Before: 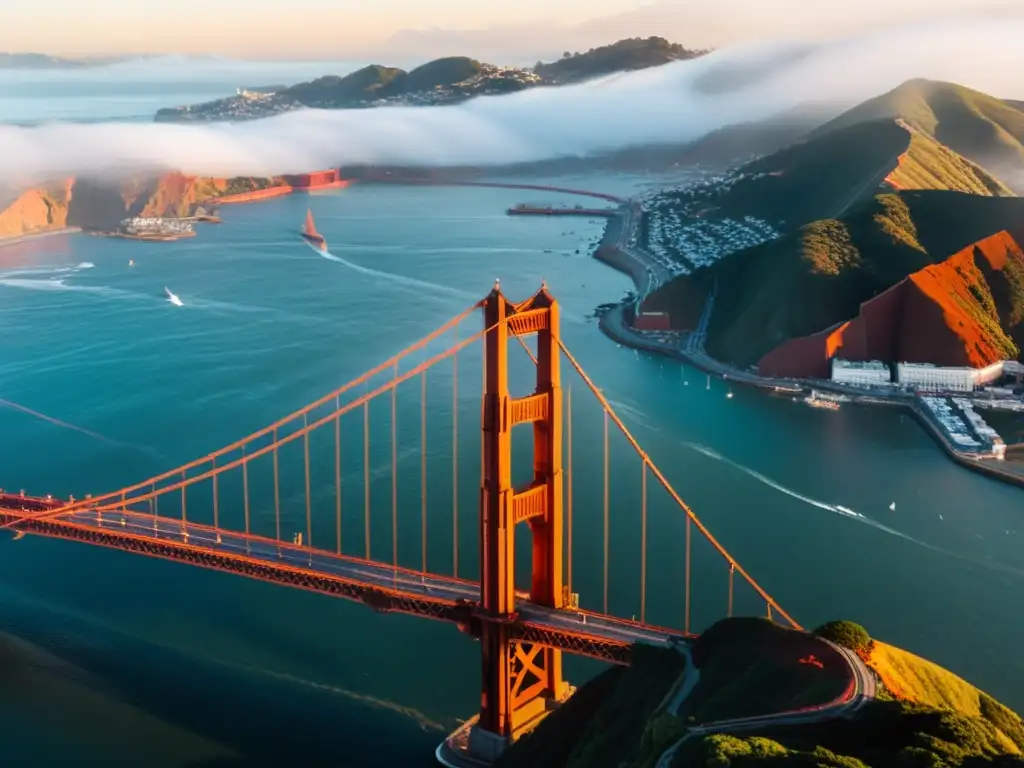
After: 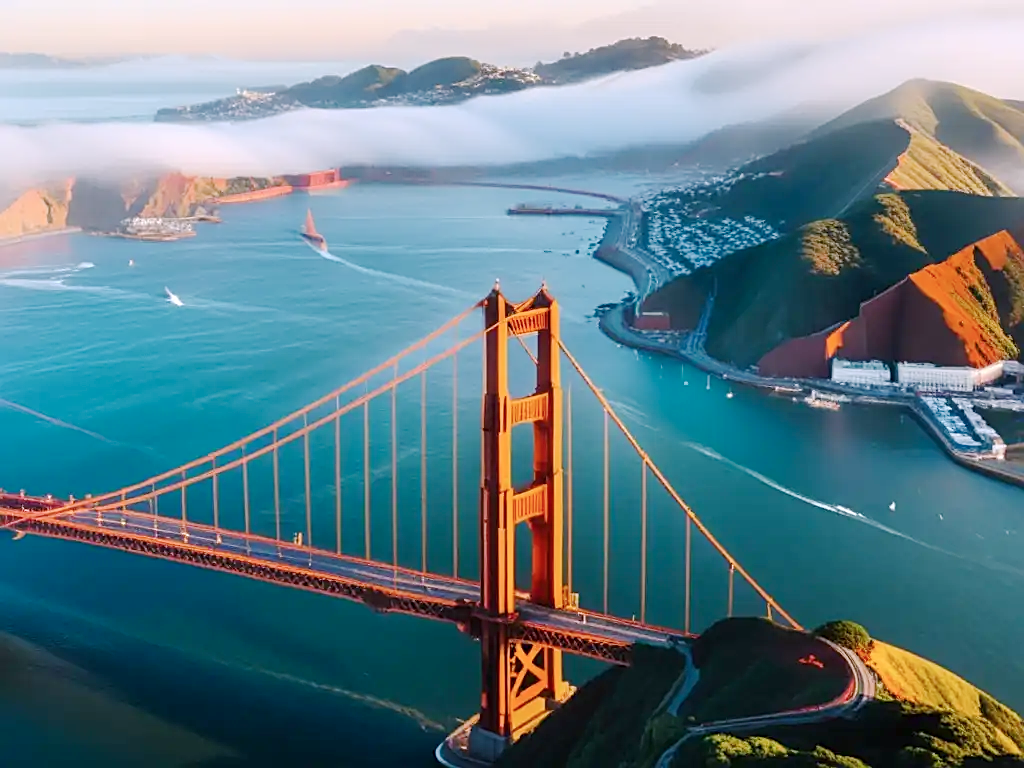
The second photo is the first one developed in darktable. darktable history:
base curve: curves: ch0 [(0, 0) (0.158, 0.273) (0.879, 0.895) (1, 1)], preserve colors none
color balance rgb: highlights gain › chroma 2.328%, highlights gain › hue 37.83°, perceptual saturation grading › global saturation 0.119%, global vibrance 9.194%
color calibration: x 0.372, y 0.386, temperature 4284.63 K
sharpen: on, module defaults
